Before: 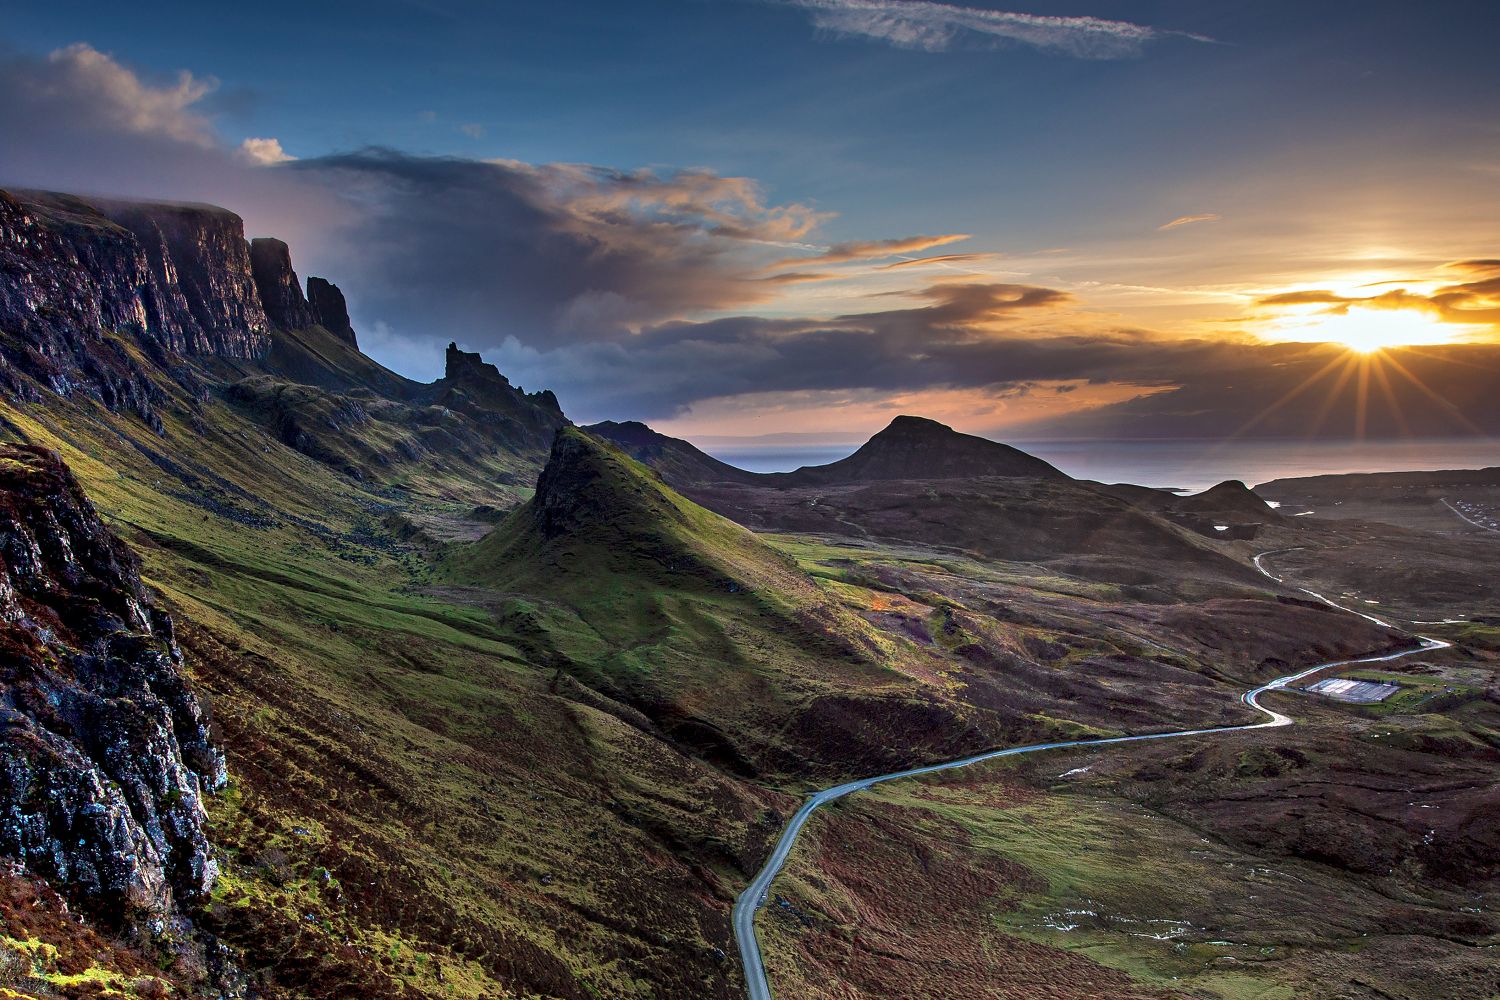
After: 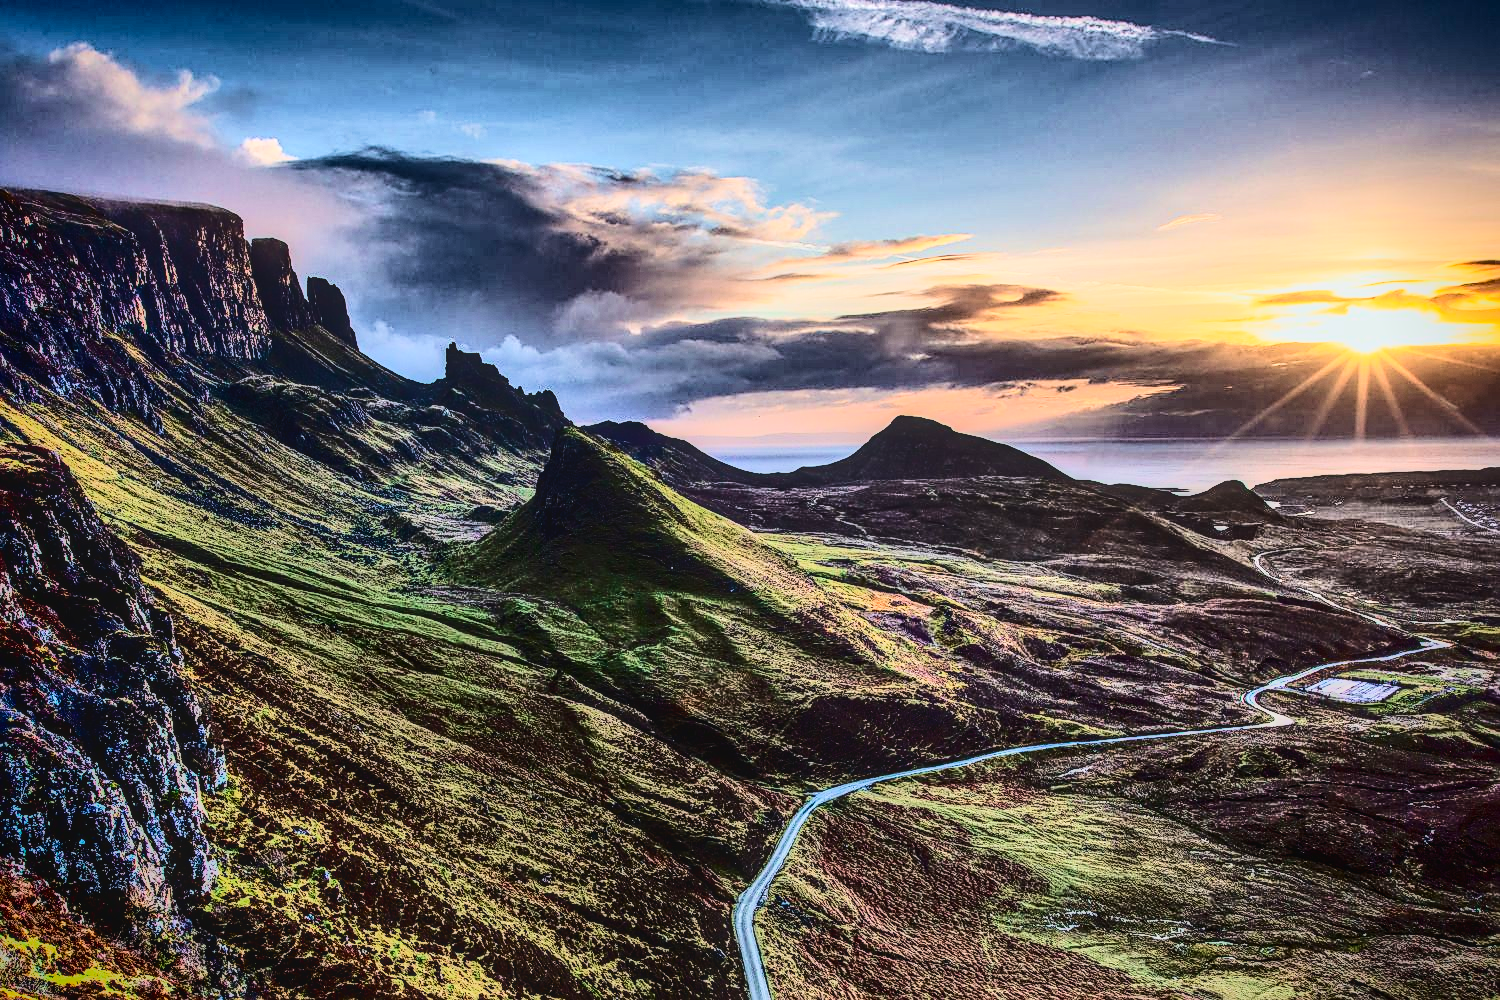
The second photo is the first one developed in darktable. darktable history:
shadows and highlights: soften with gaussian
base curve: curves: ch0 [(0, 0) (0.032, 0.037) (0.105, 0.228) (0.435, 0.76) (0.856, 0.983) (1, 1)]
vignetting: fall-off start 88.53%, fall-off radius 44.2%, saturation 0.376, width/height ratio 1.161
local contrast: highlights 0%, shadows 0%, detail 133%
contrast brightness saturation: contrast 0.5, saturation -0.1
velvia: on, module defaults
sharpen: on, module defaults
